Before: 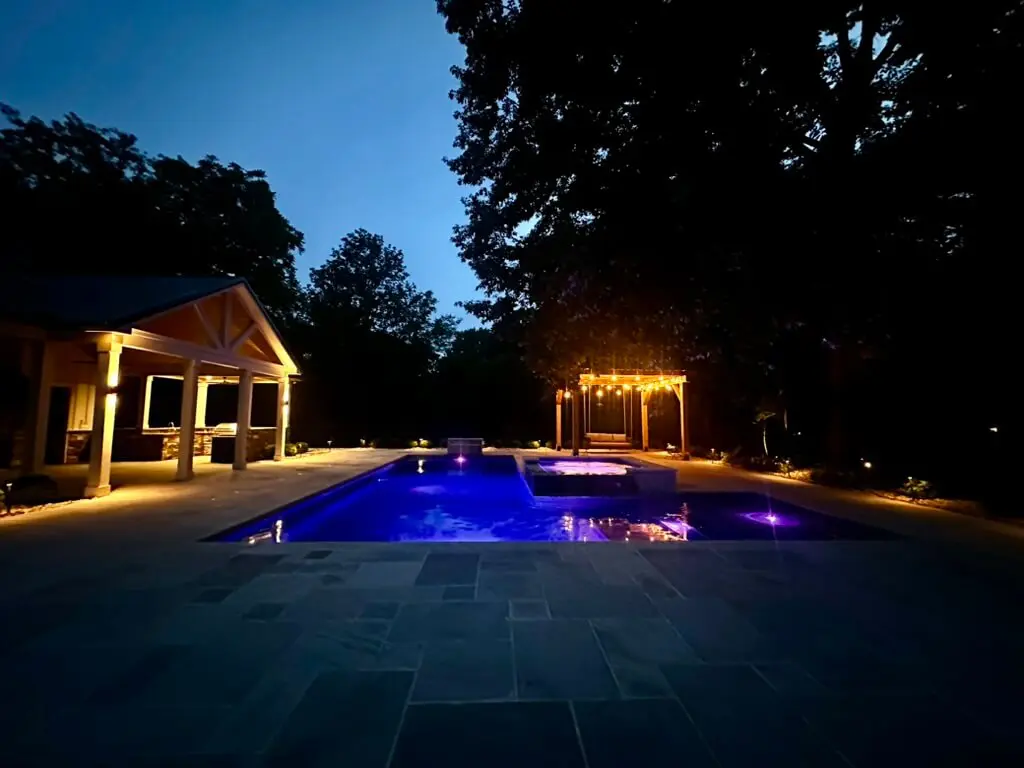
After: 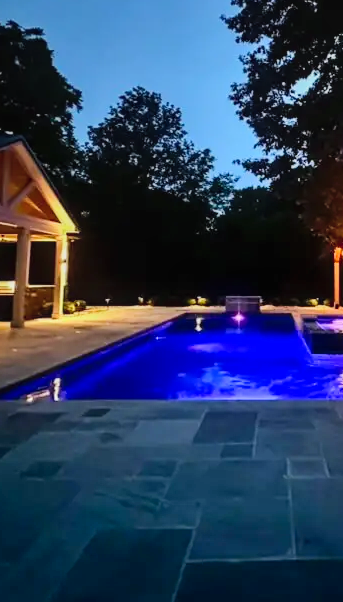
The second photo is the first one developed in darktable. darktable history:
local contrast: detail 110%
crop and rotate: left 21.77%, top 18.528%, right 44.676%, bottom 2.997%
shadows and highlights: soften with gaussian
